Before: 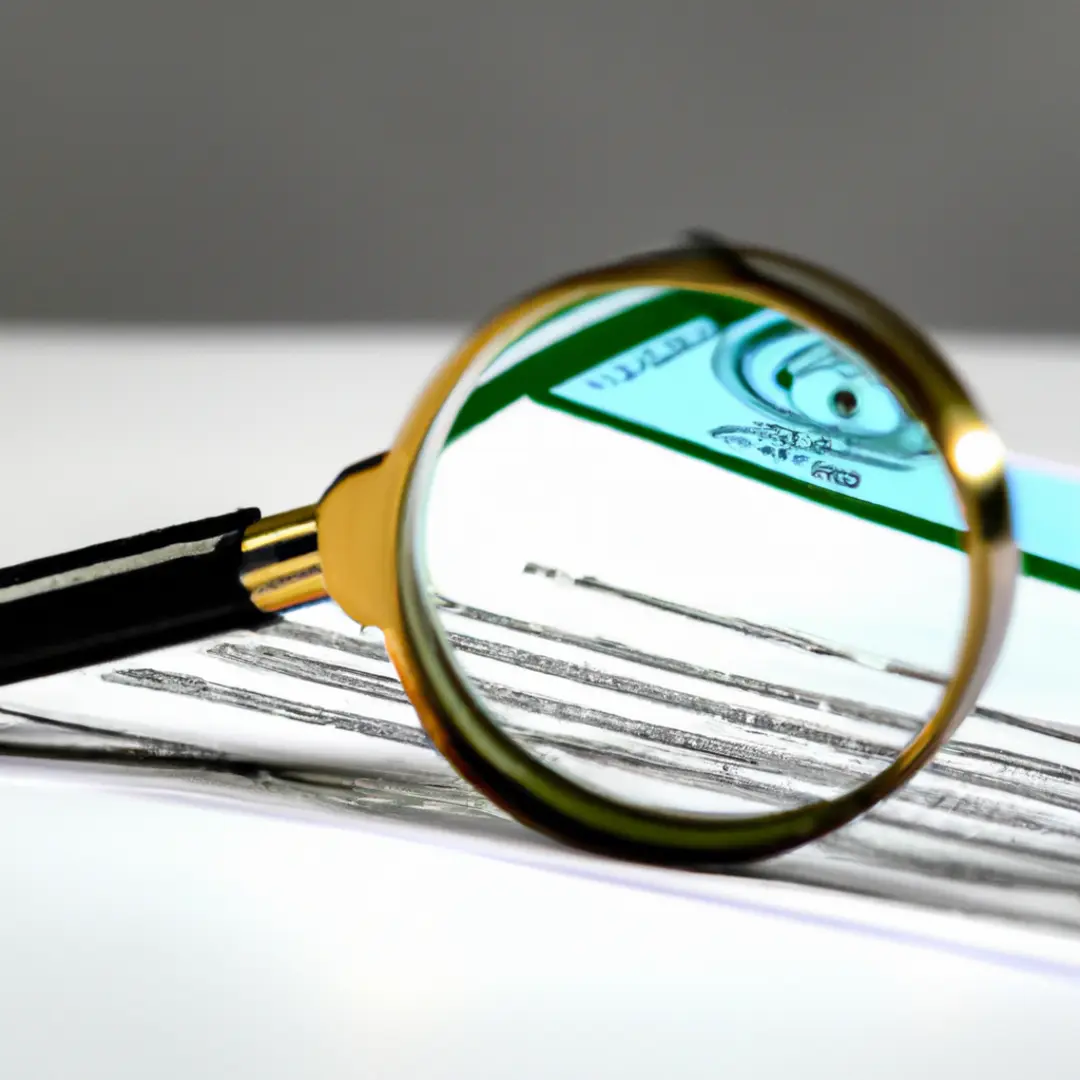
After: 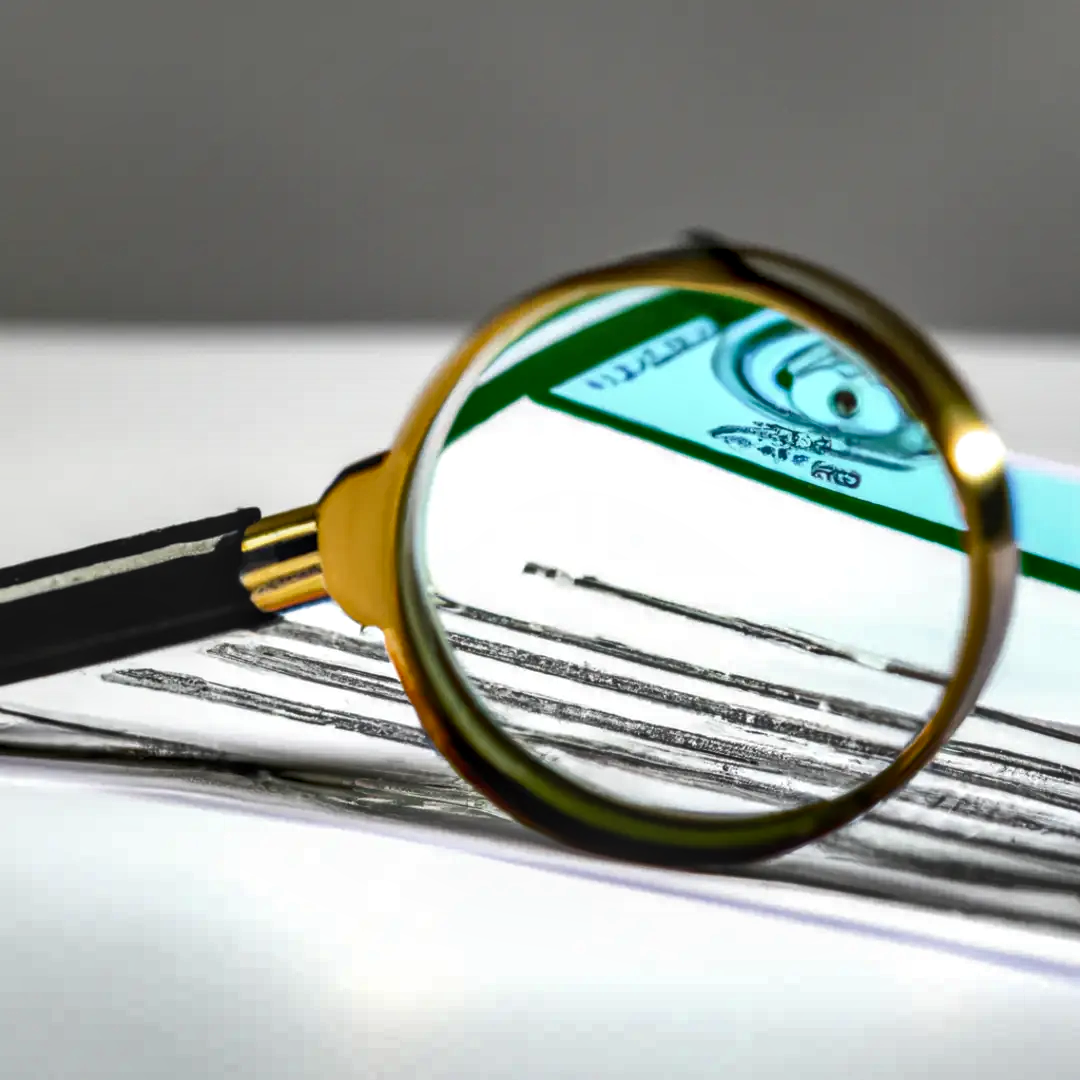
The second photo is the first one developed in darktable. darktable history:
local contrast: detail 130%
shadows and highlights: radius 115.96, shadows 42.43, highlights -62.03, soften with gaussian
